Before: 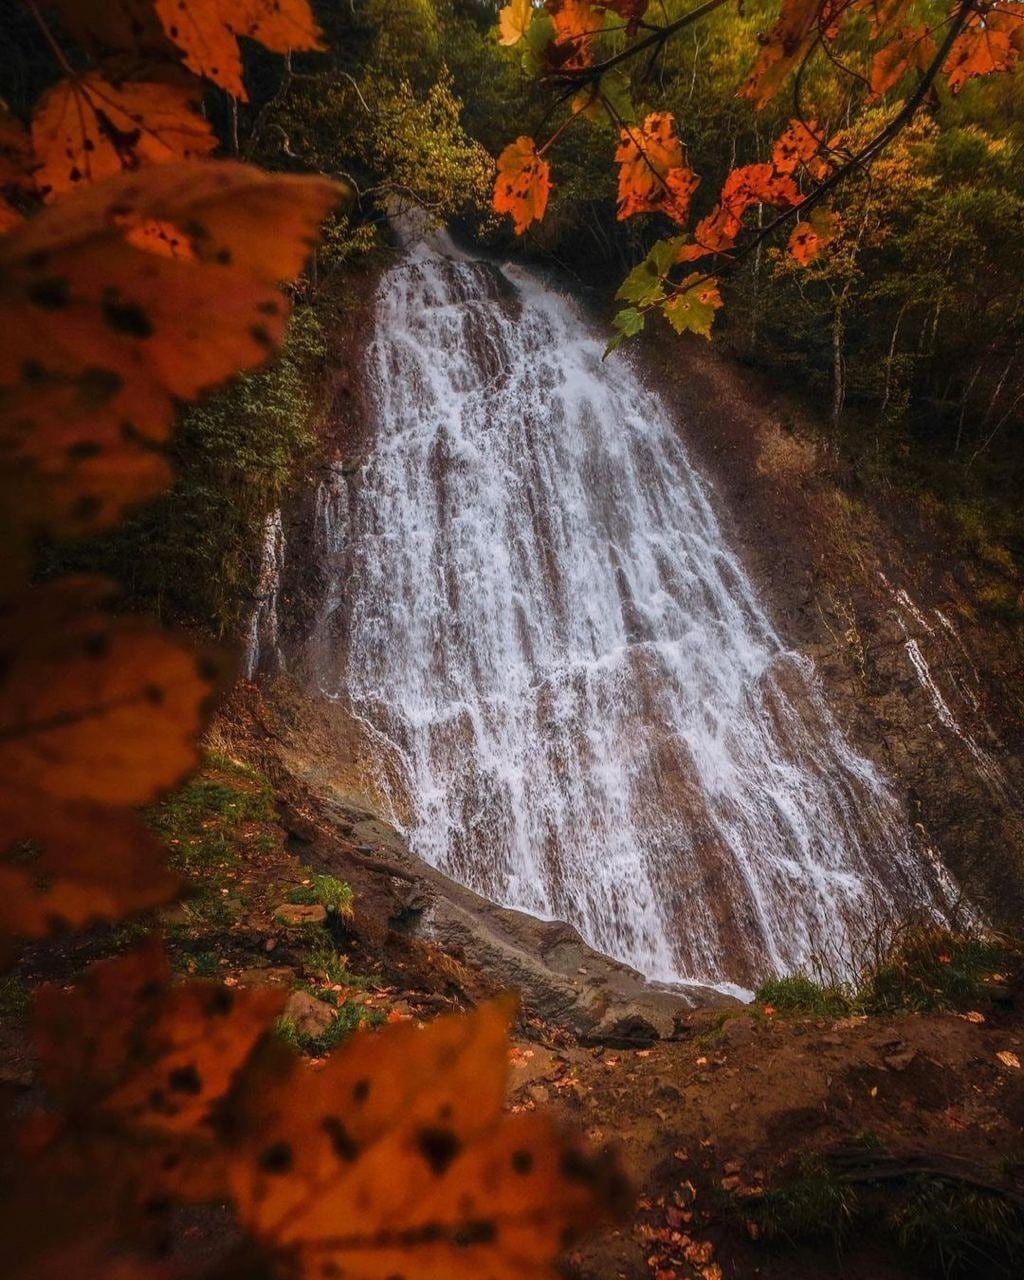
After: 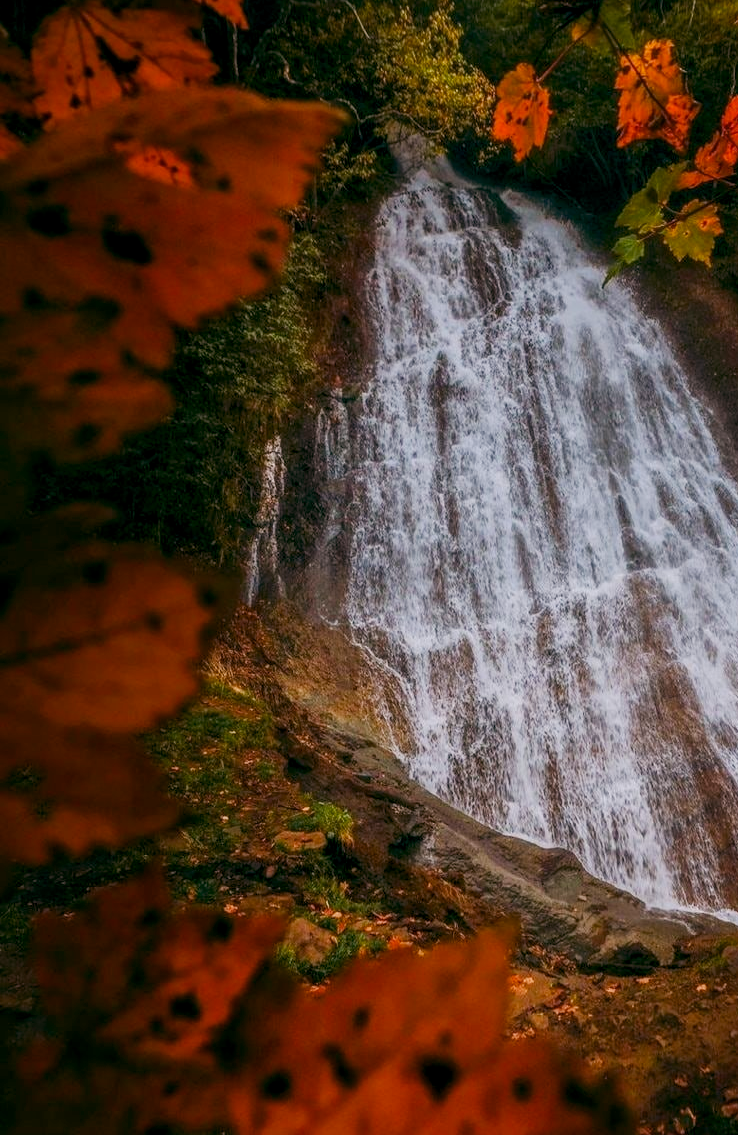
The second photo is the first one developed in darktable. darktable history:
crop: top 5.749%, right 27.858%, bottom 5.524%
shadows and highlights: radius 120.38, shadows 21.87, white point adjustment -9.68, highlights -14.79, soften with gaussian
tone curve: curves: ch0 [(0, 0) (0.251, 0.254) (0.689, 0.733) (1, 1)], preserve colors none
contrast equalizer: y [[0.439, 0.44, 0.442, 0.457, 0.493, 0.498], [0.5 ×6], [0.5 ×6], [0 ×6], [0 ×6]], mix -0.315
color balance rgb: global offset › luminance -0.33%, global offset › chroma 0.107%, global offset › hue 163.15°, perceptual saturation grading › global saturation 7.531%, perceptual saturation grading › shadows 5.219%
